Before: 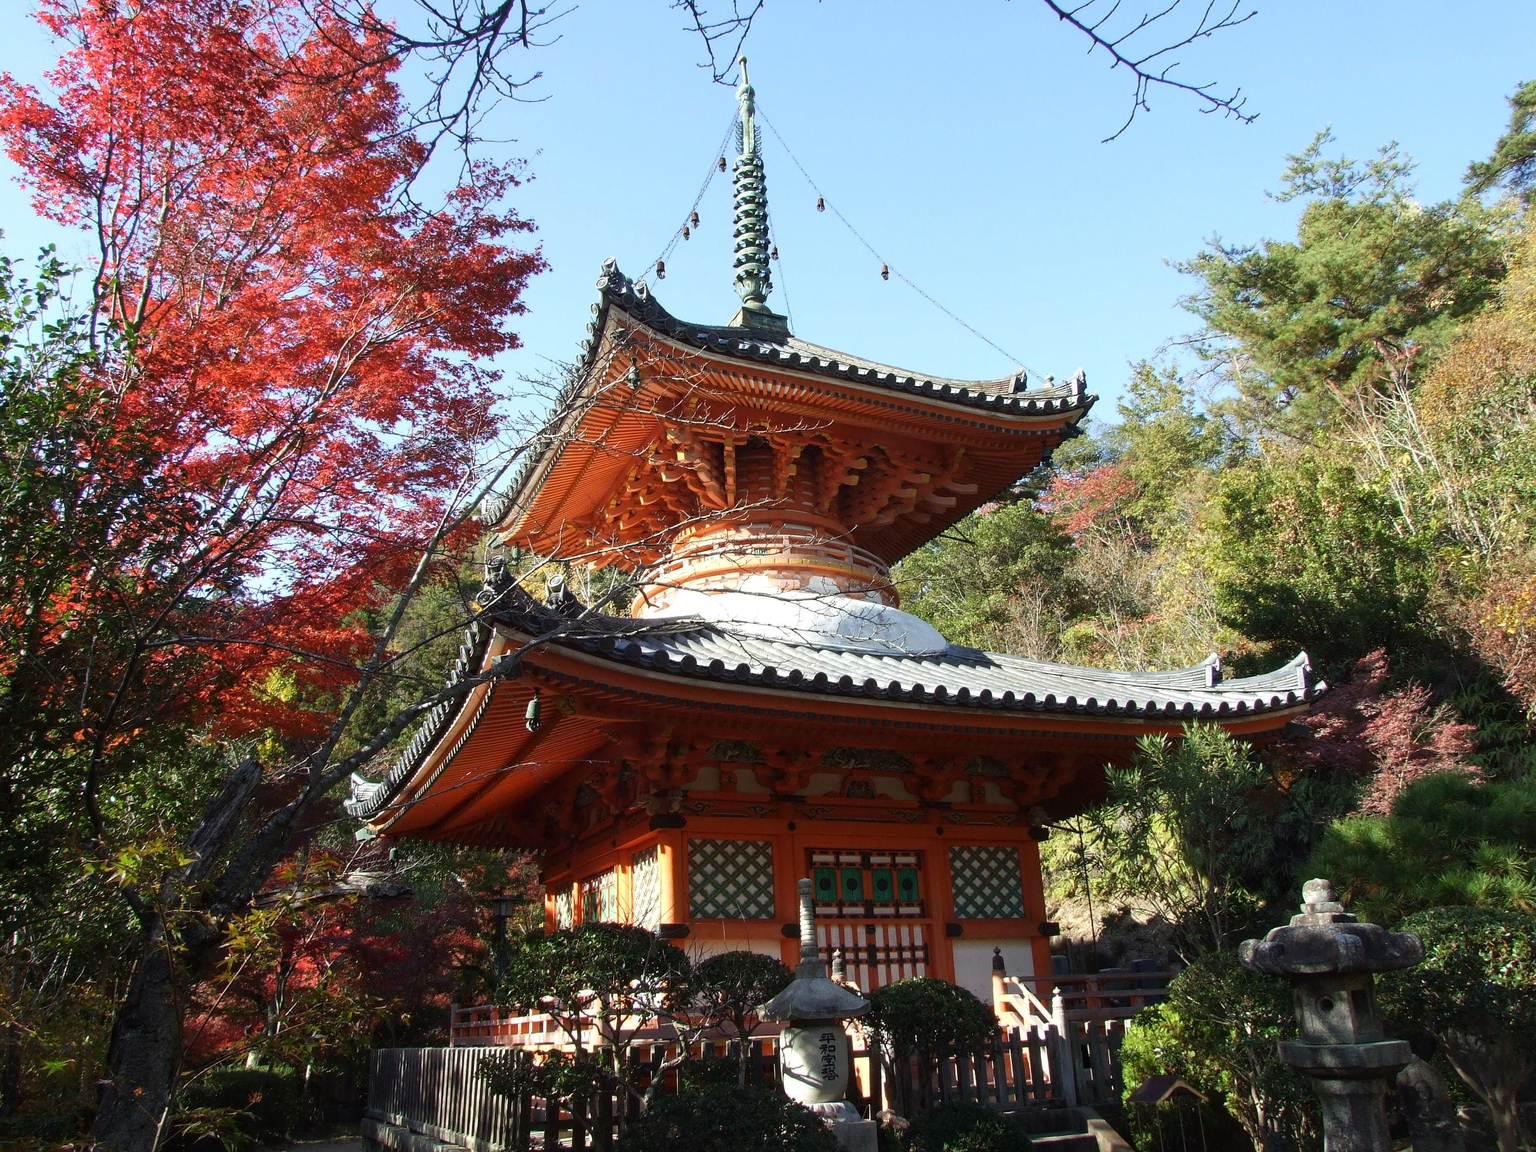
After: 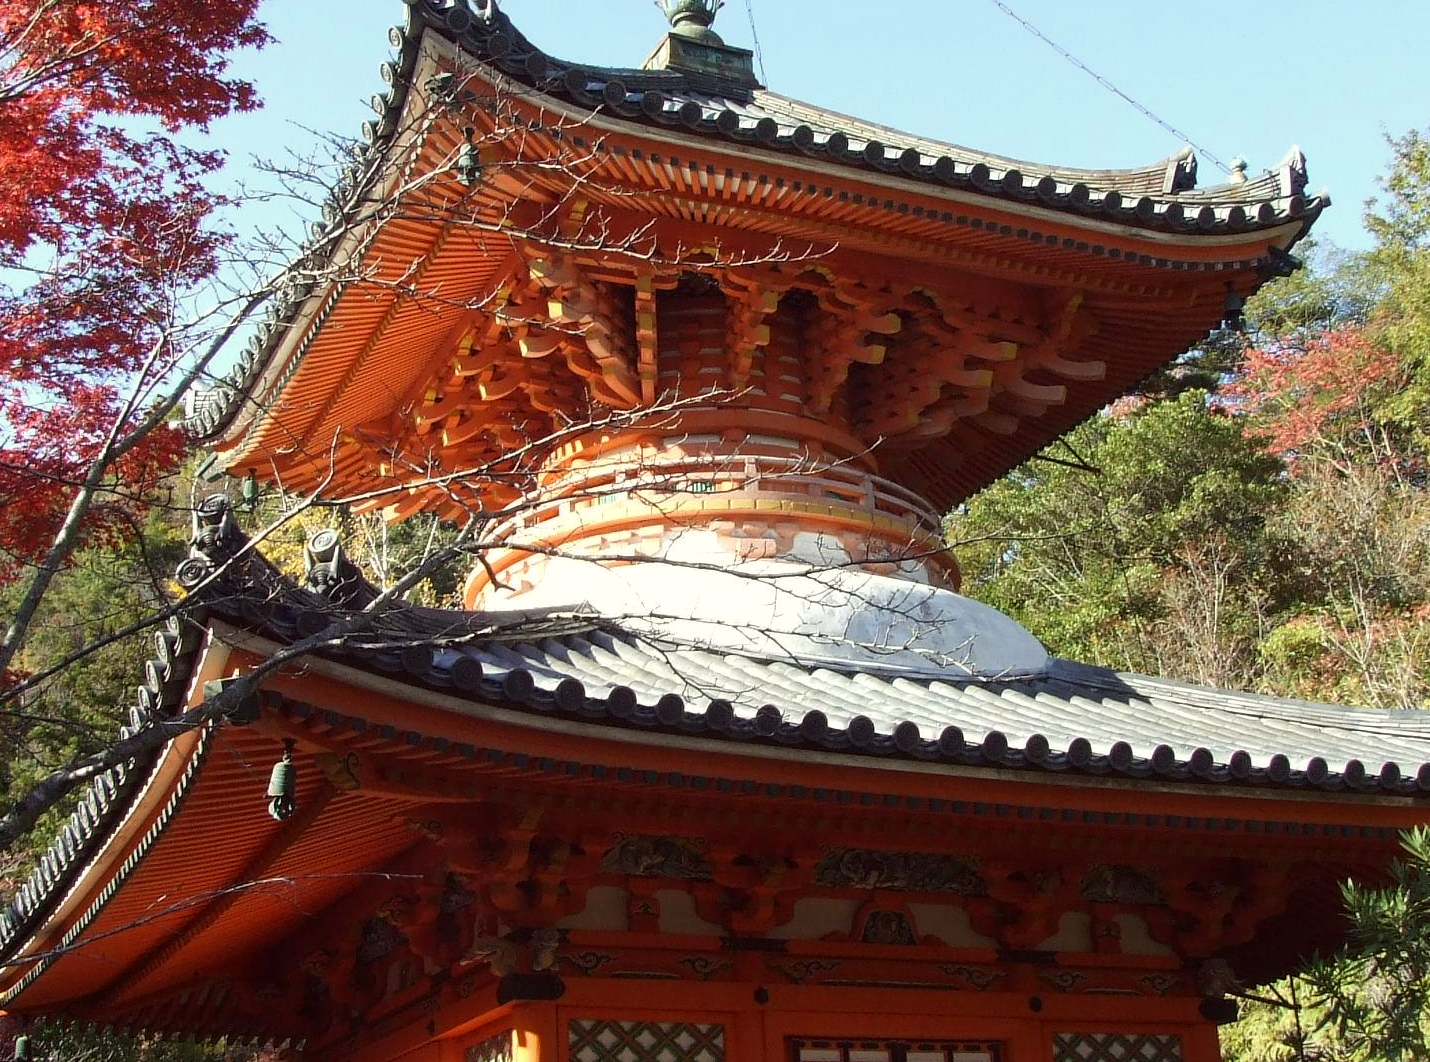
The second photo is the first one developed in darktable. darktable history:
crop: left 24.835%, top 25.116%, right 24.952%, bottom 25.16%
tone equalizer: edges refinement/feathering 500, mask exposure compensation -1.57 EV, preserve details no
color correction: highlights a* -1.07, highlights b* 4.59, shadows a* 3.54
